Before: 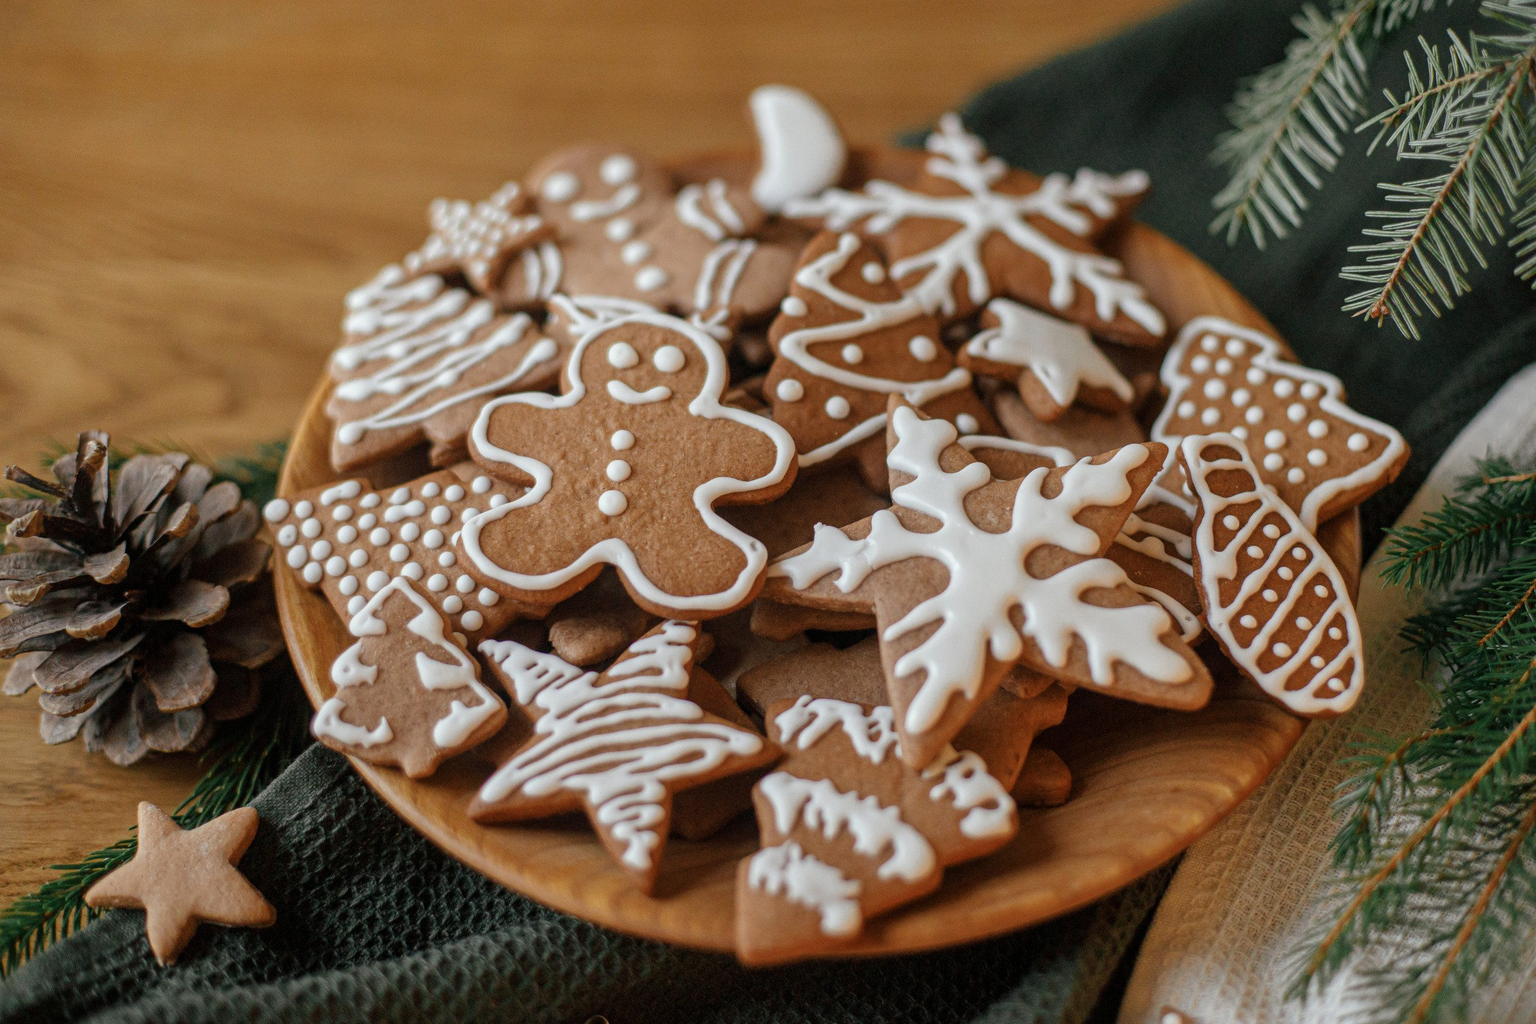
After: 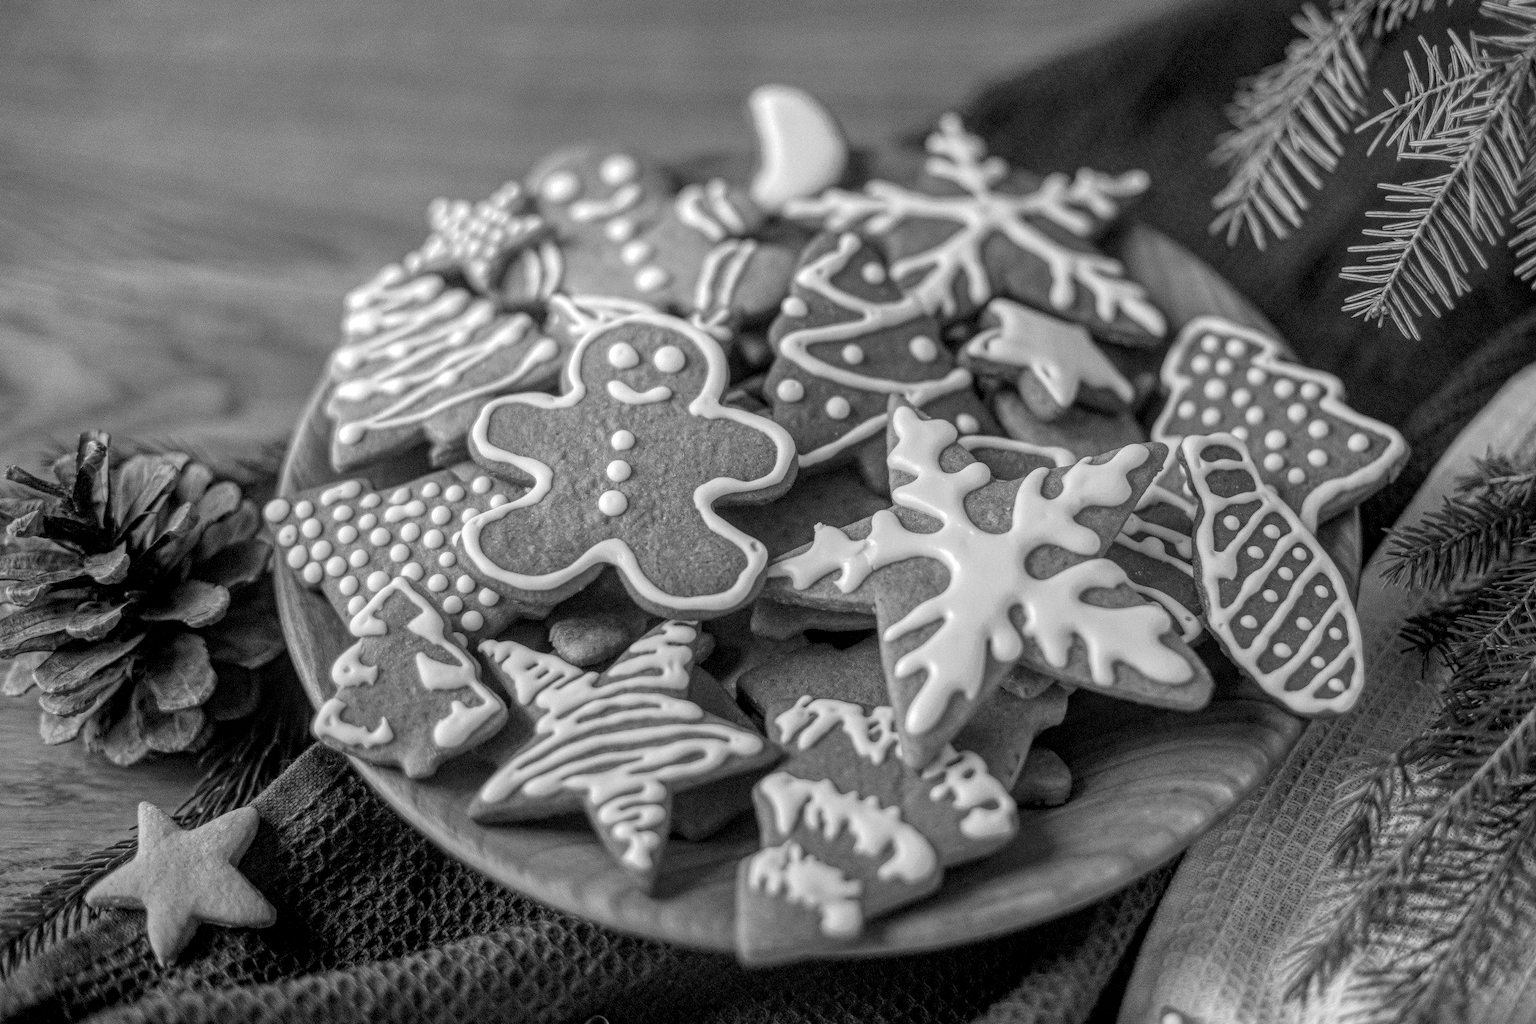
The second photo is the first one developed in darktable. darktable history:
bloom: size 13.65%, threshold 98.39%, strength 4.82%
exposure: black level correction 0.002, exposure 0.15 EV, compensate highlight preservation false
local contrast: highlights 74%, shadows 55%, detail 176%, midtone range 0.207
monochrome: a 2.21, b -1.33, size 2.2
